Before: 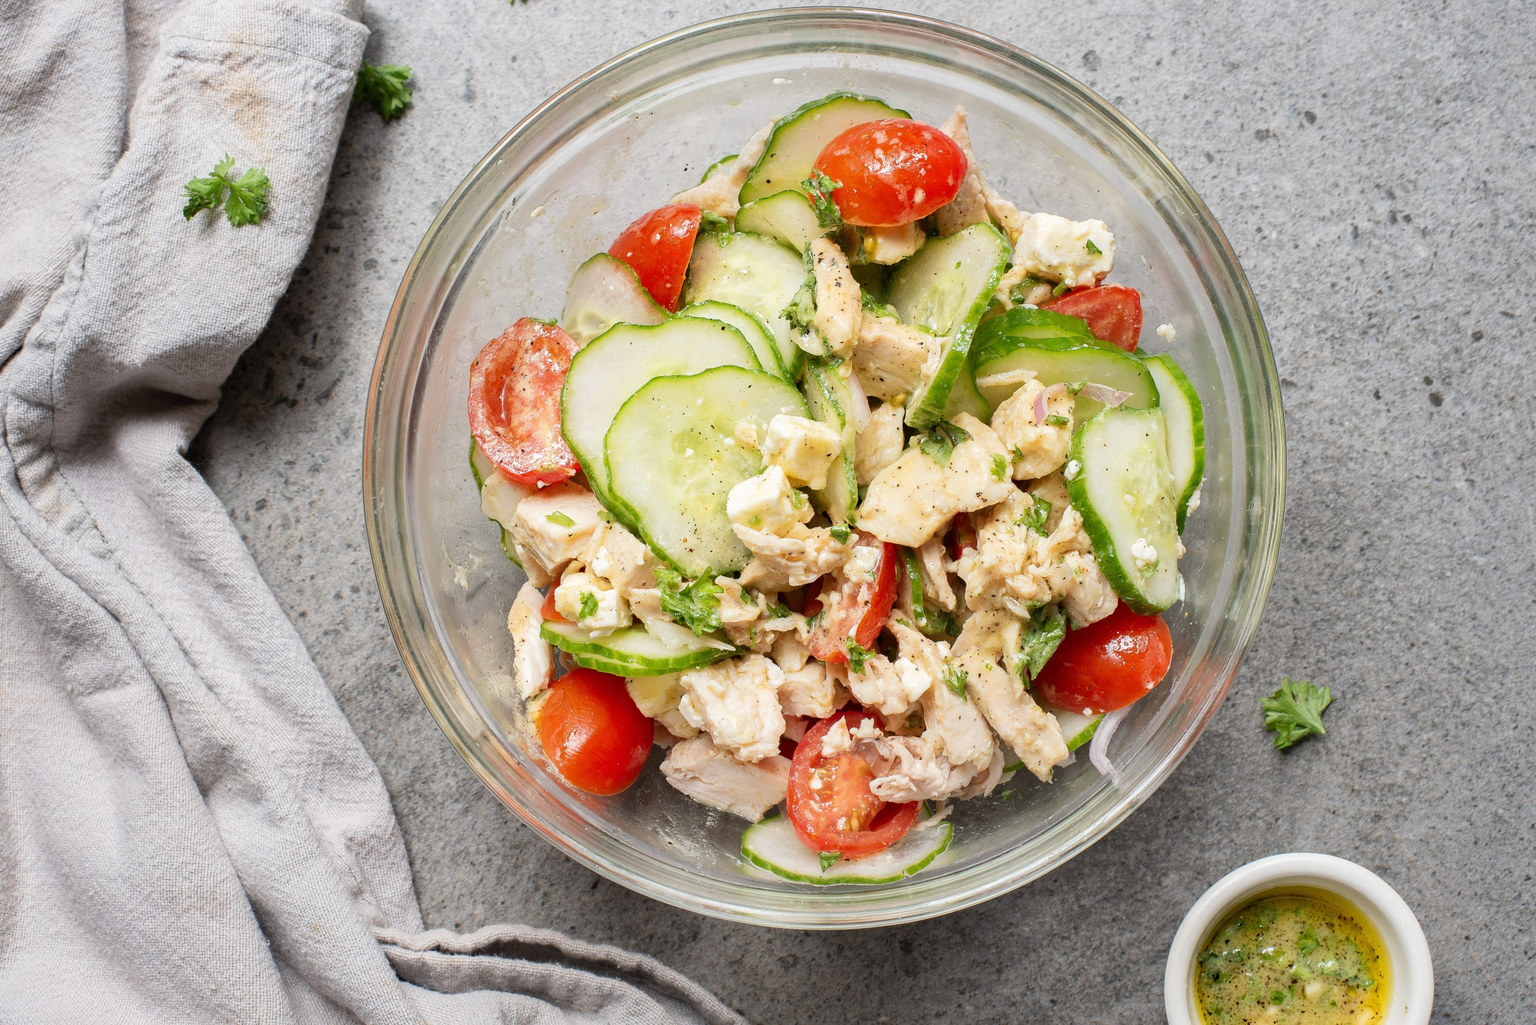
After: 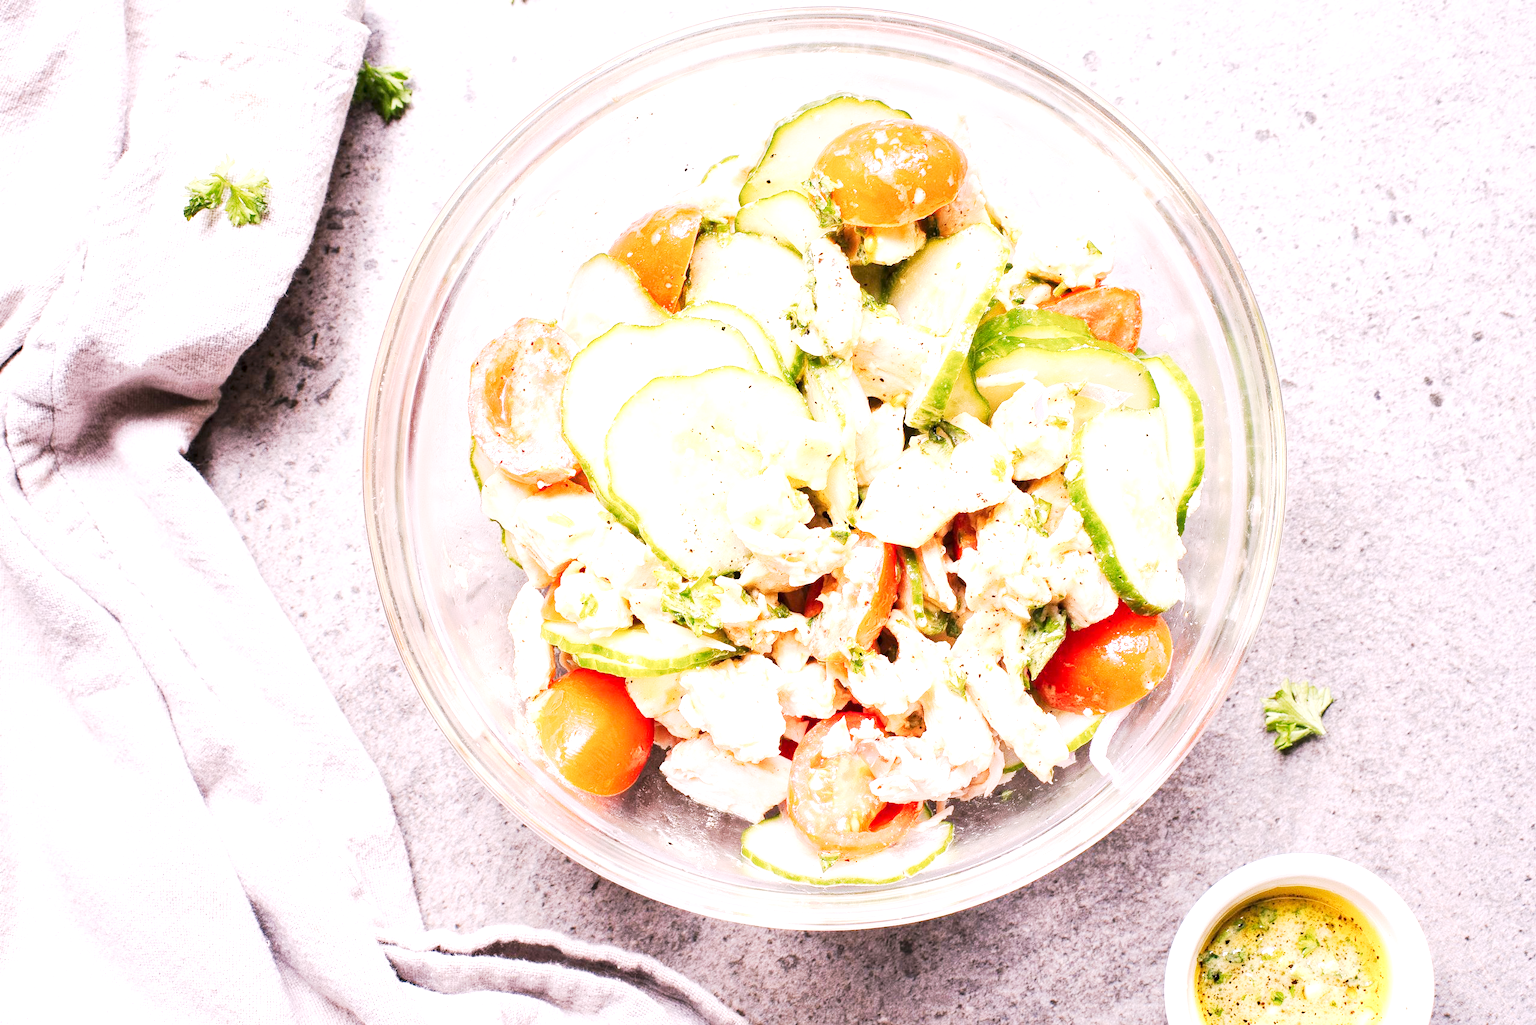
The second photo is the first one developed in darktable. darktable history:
tone curve: curves: ch0 [(0, 0) (0.003, 0.015) (0.011, 0.025) (0.025, 0.056) (0.044, 0.104) (0.069, 0.139) (0.1, 0.181) (0.136, 0.226) (0.177, 0.28) (0.224, 0.346) (0.277, 0.42) (0.335, 0.505) (0.399, 0.594) (0.468, 0.699) (0.543, 0.776) (0.623, 0.848) (0.709, 0.893) (0.801, 0.93) (0.898, 0.97) (1, 1)], preserve colors none
local contrast: highlights 100%, shadows 100%, detail 120%, midtone range 0.2
tone equalizer: -8 EV -0.417 EV, -7 EV -0.389 EV, -6 EV -0.333 EV, -5 EV -0.222 EV, -3 EV 0.222 EV, -2 EV 0.333 EV, -1 EV 0.389 EV, +0 EV 0.417 EV, edges refinement/feathering 500, mask exposure compensation -1.57 EV, preserve details no
exposure: exposure 0.6 EV, compensate highlight preservation false
white balance: red 1.188, blue 1.11
